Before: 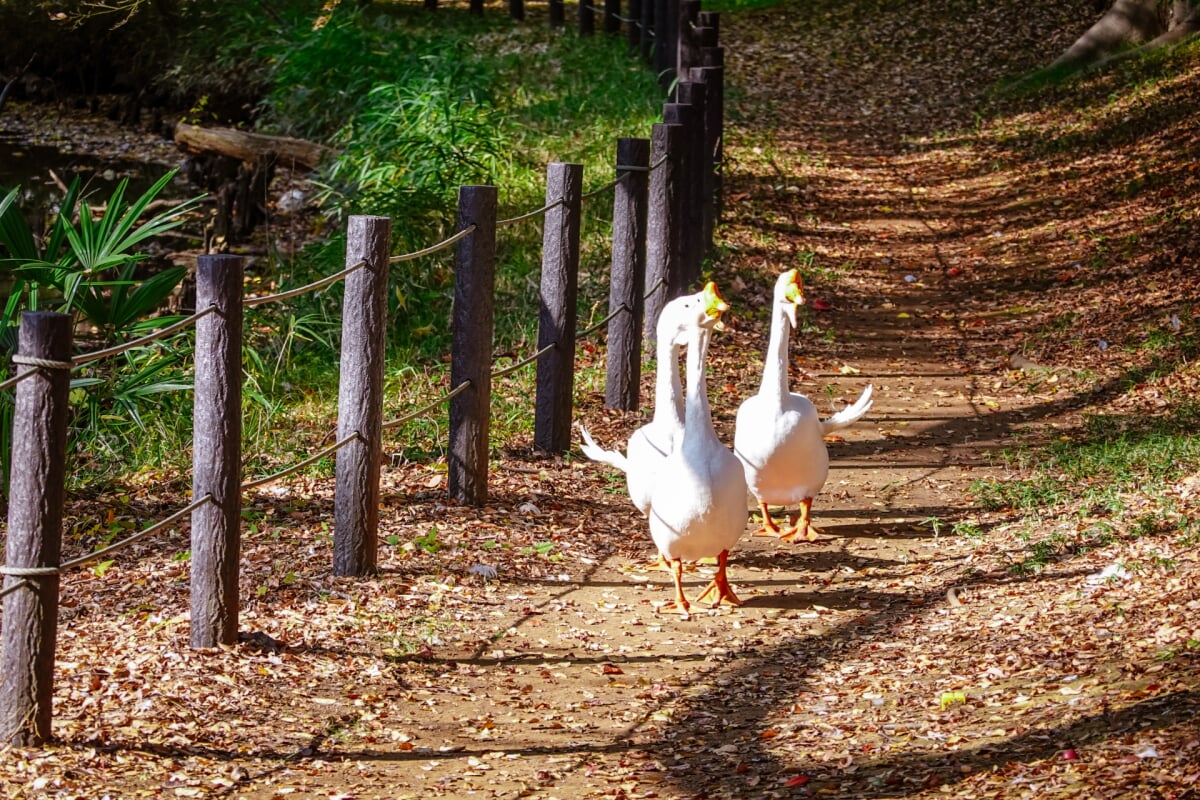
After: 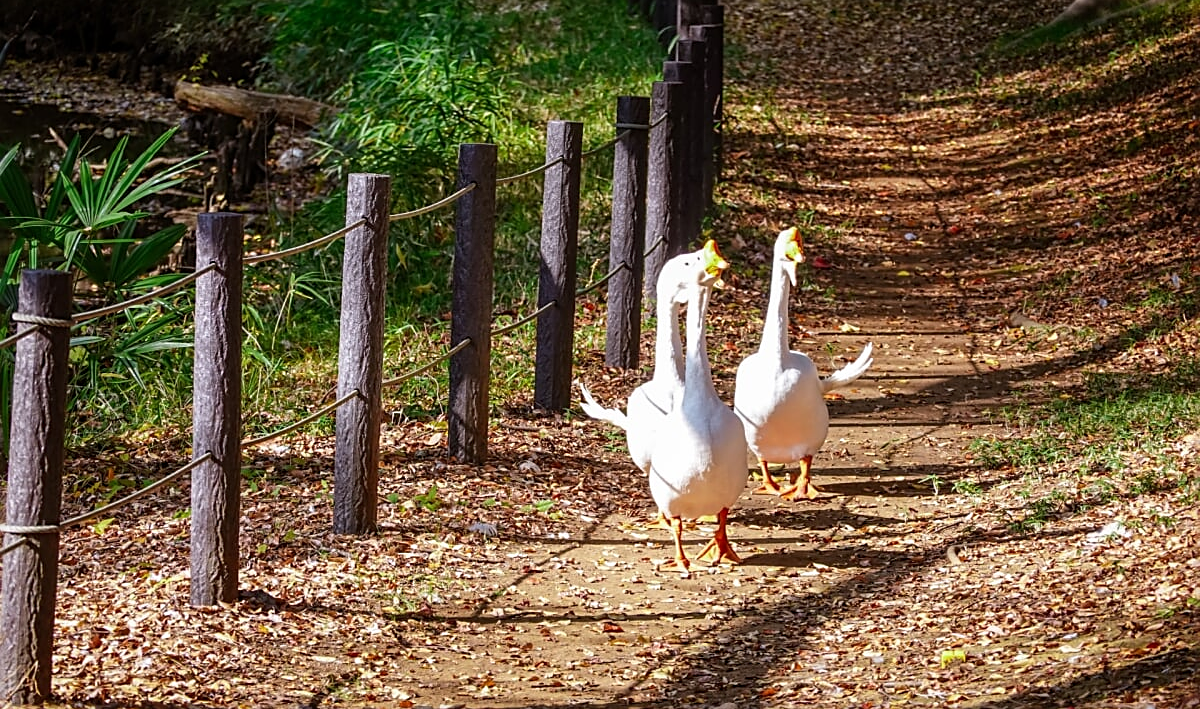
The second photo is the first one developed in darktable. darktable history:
crop and rotate: top 5.444%, bottom 5.901%
sharpen: on, module defaults
